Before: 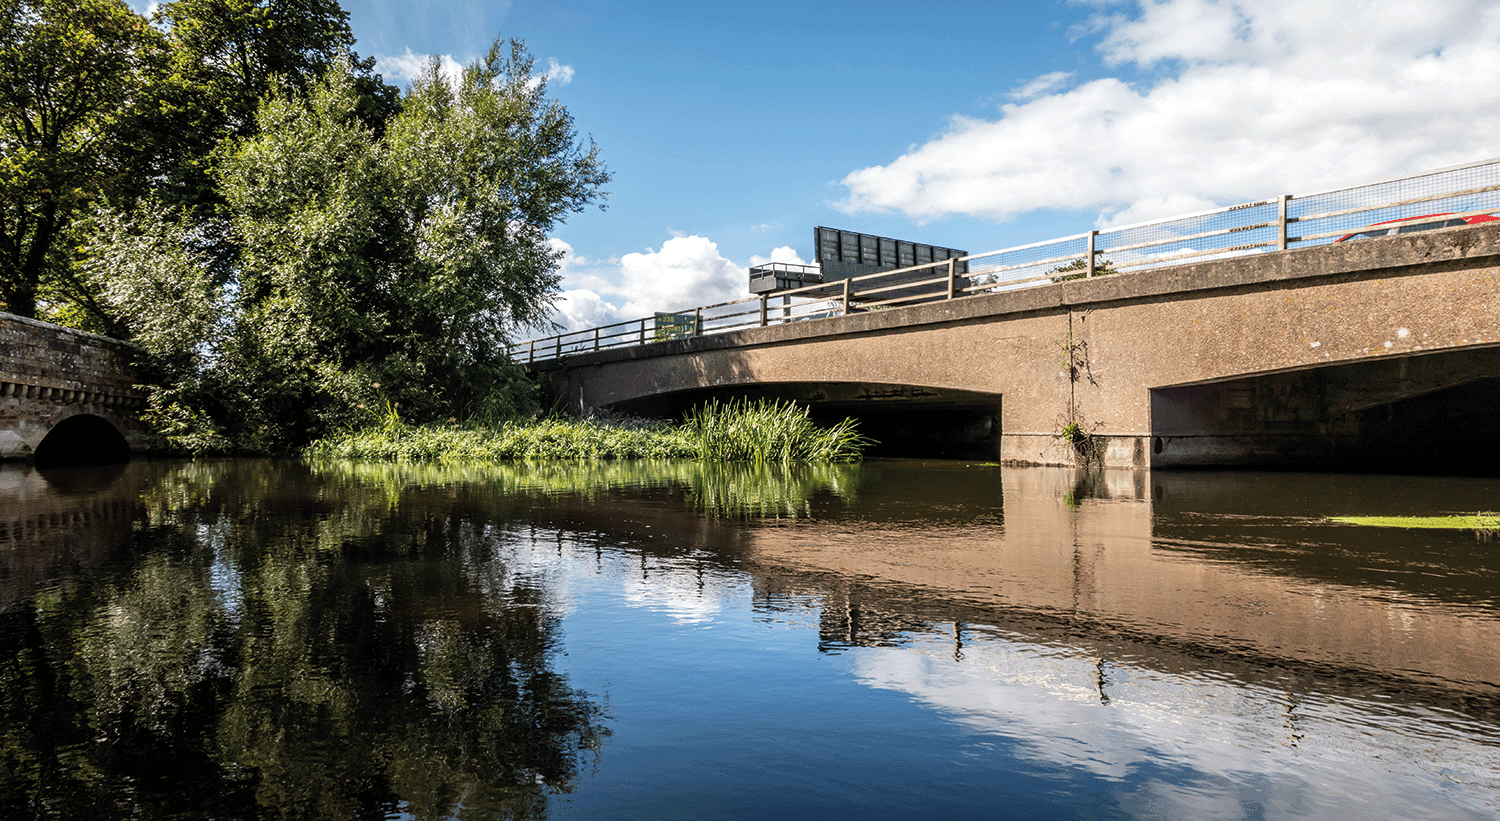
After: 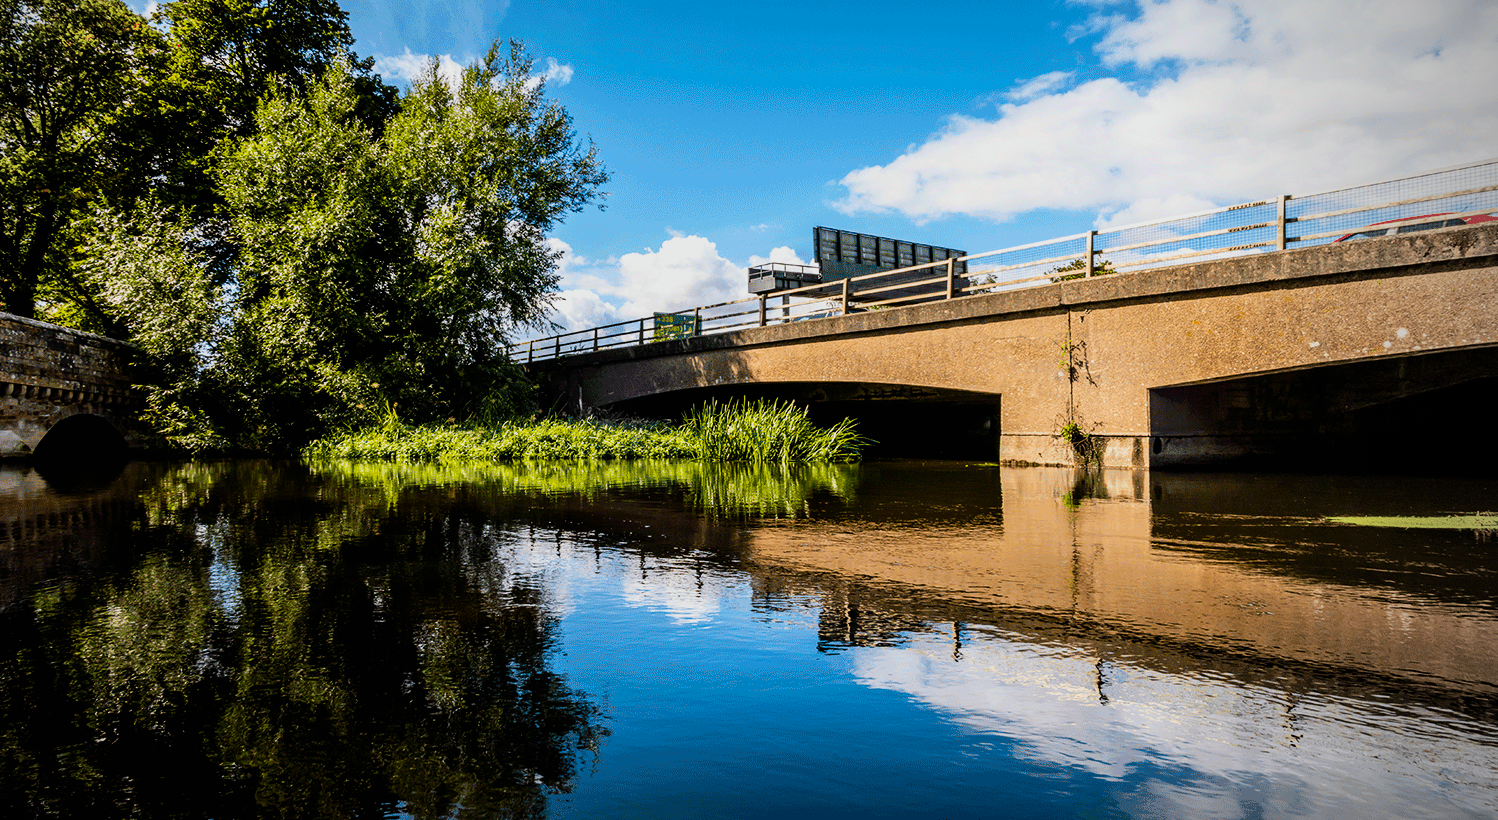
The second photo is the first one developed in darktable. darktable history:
vignetting: center (-0.15, 0.013)
color balance rgb: linear chroma grading › global chroma 9%, perceptual saturation grading › global saturation 36%, perceptual saturation grading › shadows 35%, perceptual brilliance grading › global brilliance 15%, perceptual brilliance grading › shadows -35%, global vibrance 15%
crop and rotate: left 0.126%
white balance: emerald 1
filmic rgb: black relative exposure -7.65 EV, white relative exposure 4.56 EV, hardness 3.61, color science v6 (2022)
